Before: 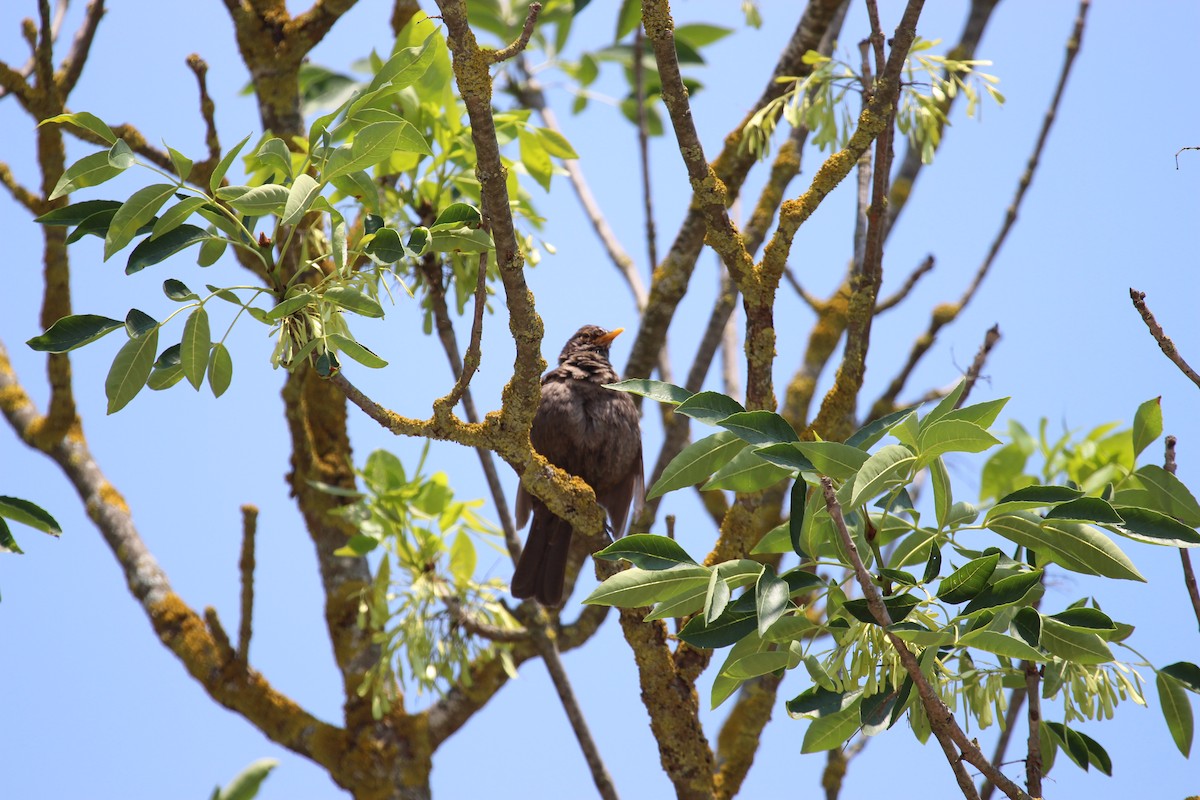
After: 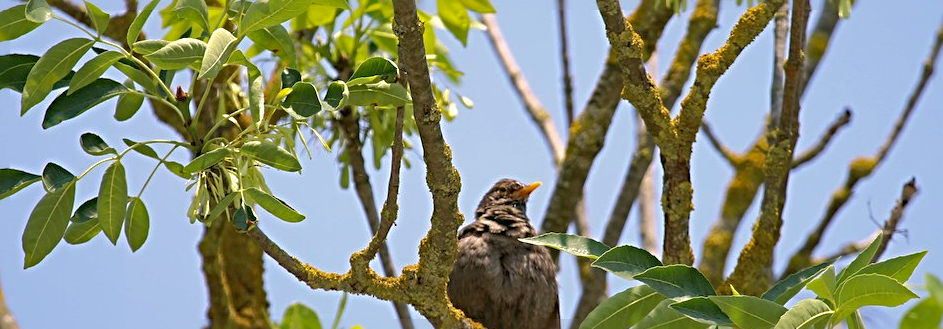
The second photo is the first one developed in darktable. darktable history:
haze removal: compatibility mode true, adaptive false
shadows and highlights: on, module defaults
crop: left 6.924%, top 18.362%, right 14.457%, bottom 40.507%
sharpen: radius 3.95
color correction: highlights a* 4.09, highlights b* 4.98, shadows a* -7.32, shadows b* 5.06
